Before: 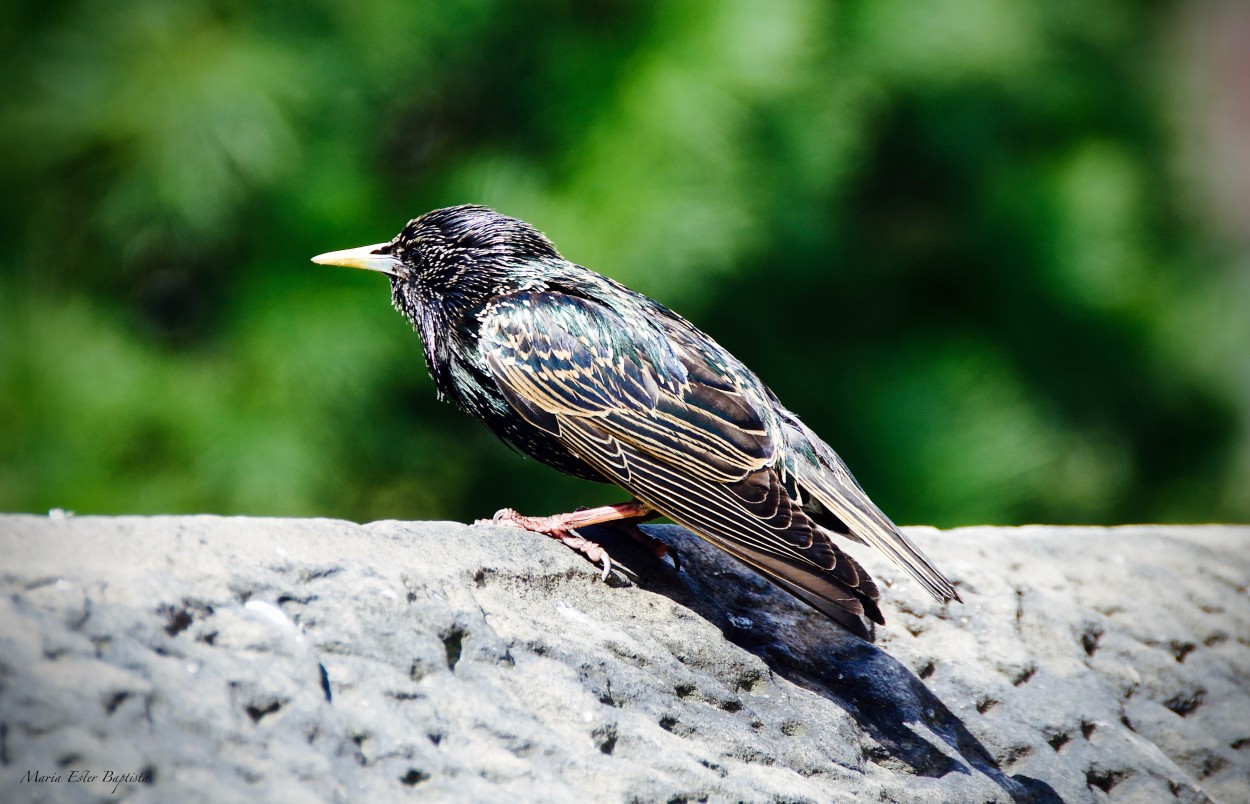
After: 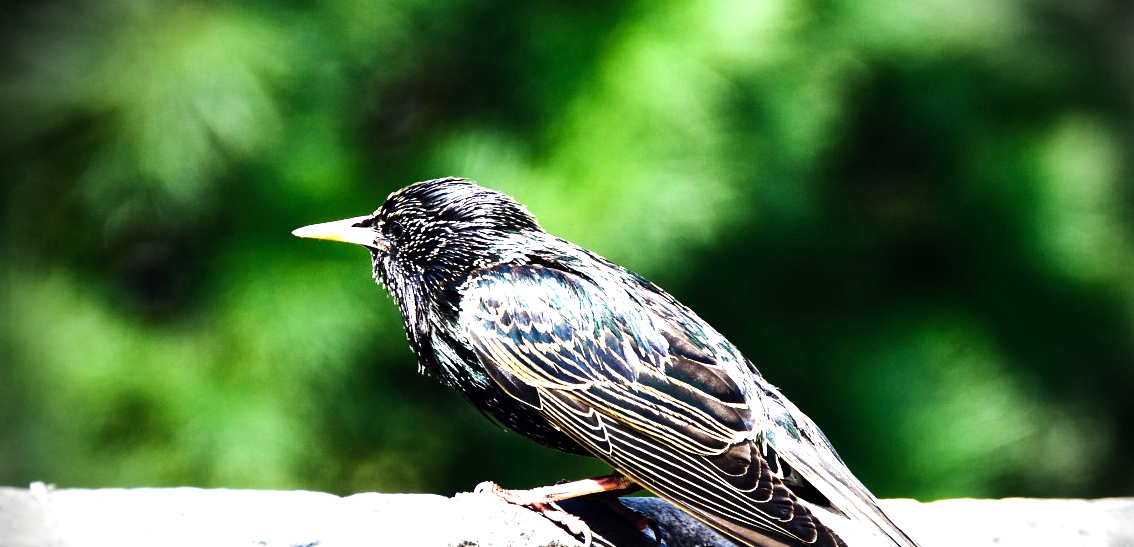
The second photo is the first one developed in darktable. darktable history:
crop: left 1.583%, top 3.449%, right 7.69%, bottom 28.509%
vignetting: fall-off start 90.8%, fall-off radius 38.4%, brightness -0.442, saturation -0.686, width/height ratio 1.215, shape 1.3
tone equalizer: -8 EV -0.786 EV, -7 EV -0.725 EV, -6 EV -0.588 EV, -5 EV -0.425 EV, -3 EV 0.368 EV, -2 EV 0.6 EV, -1 EV 0.701 EV, +0 EV 0.772 EV, edges refinement/feathering 500, mask exposure compensation -1.57 EV, preserve details no
exposure: exposure 0.448 EV, compensate highlight preservation false
